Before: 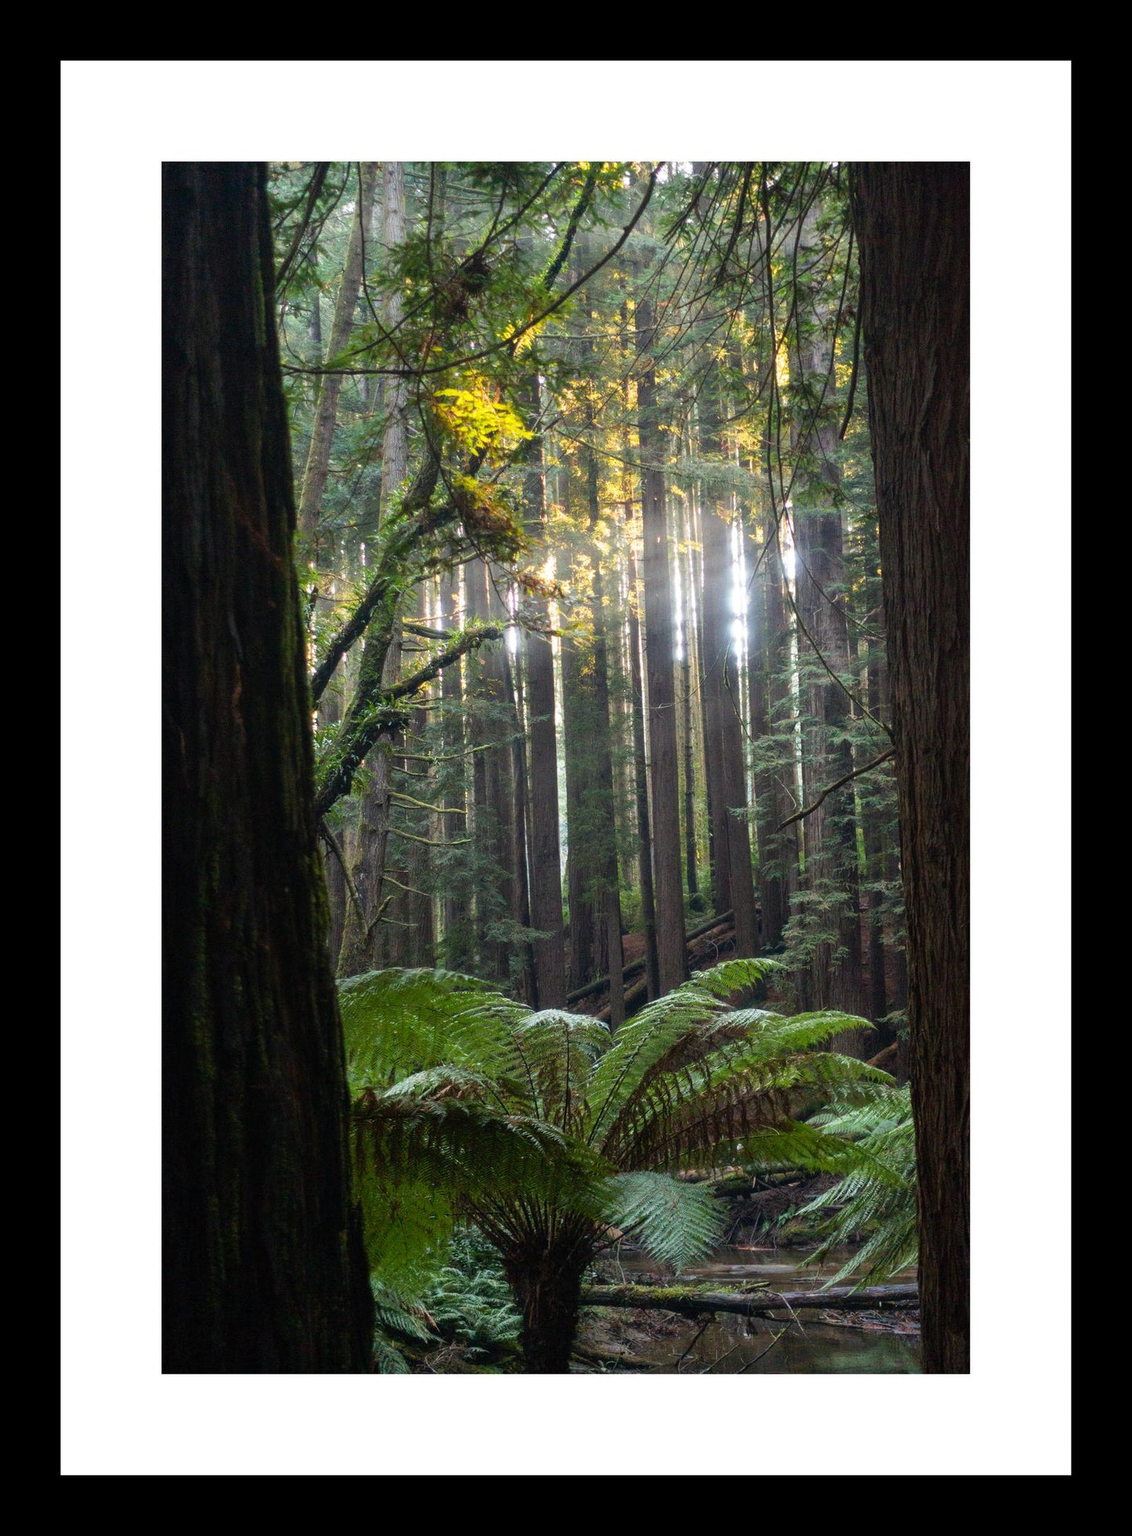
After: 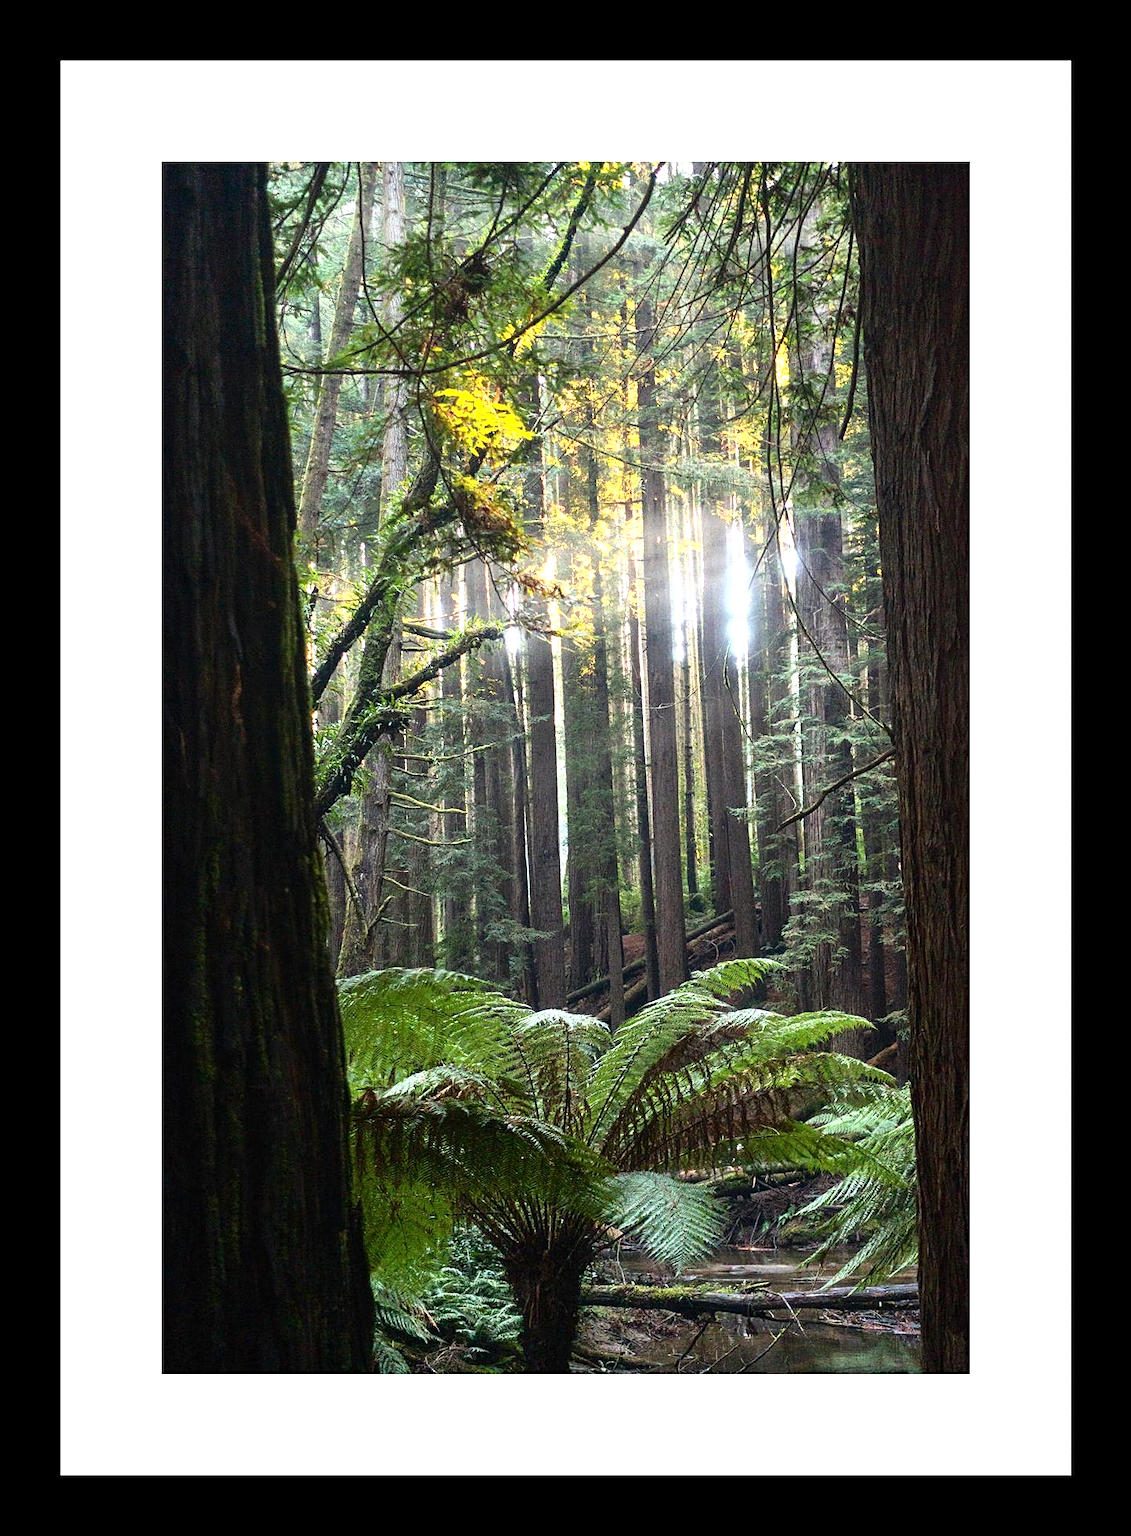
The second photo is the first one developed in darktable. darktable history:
exposure: exposure 0.607 EV, compensate highlight preservation false
tone curve: curves: ch0 [(0, 0) (0.003, 0.002) (0.011, 0.009) (0.025, 0.02) (0.044, 0.036) (0.069, 0.057) (0.1, 0.081) (0.136, 0.115) (0.177, 0.153) (0.224, 0.202) (0.277, 0.264) (0.335, 0.333) (0.399, 0.409) (0.468, 0.491) (0.543, 0.58) (0.623, 0.675) (0.709, 0.777) (0.801, 0.88) (0.898, 0.98) (1, 1)], color space Lab, independent channels, preserve colors none
sharpen: on, module defaults
